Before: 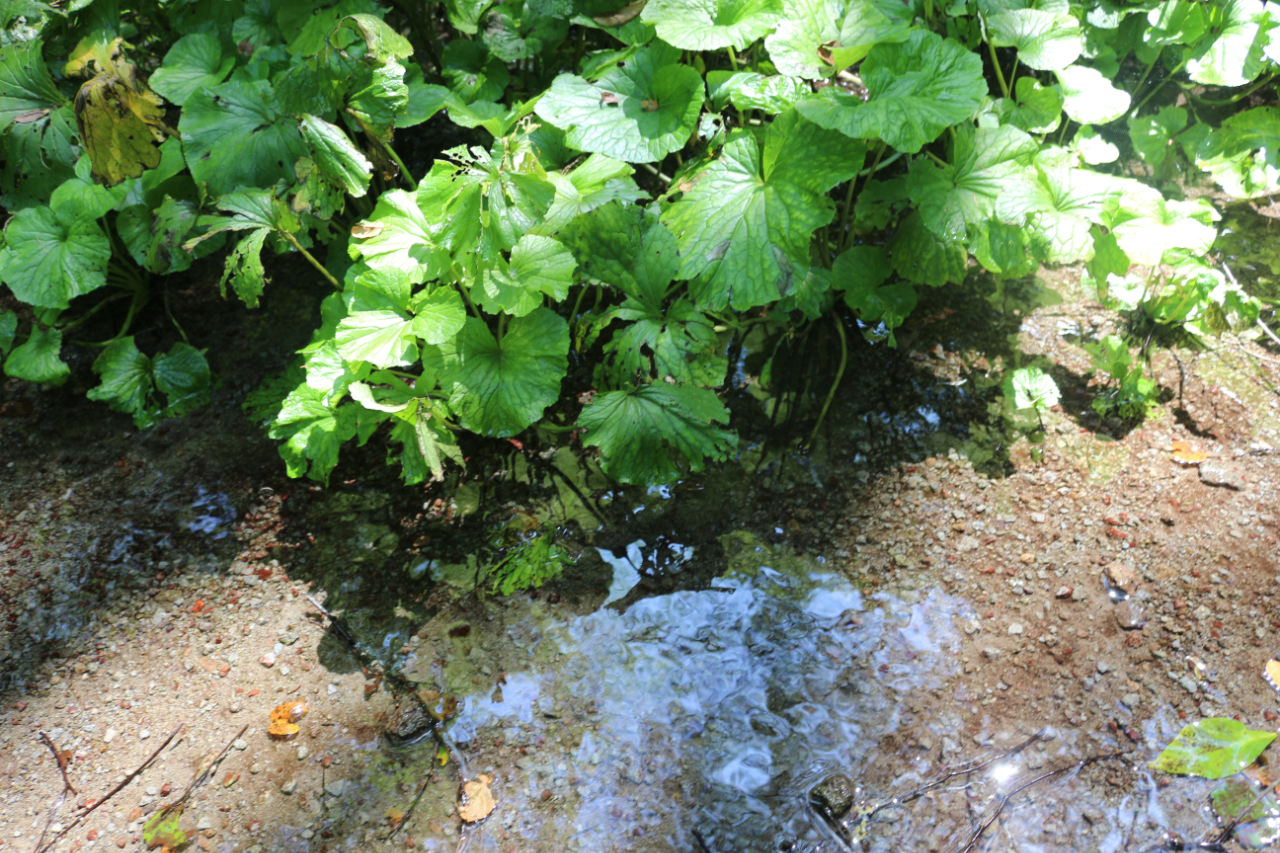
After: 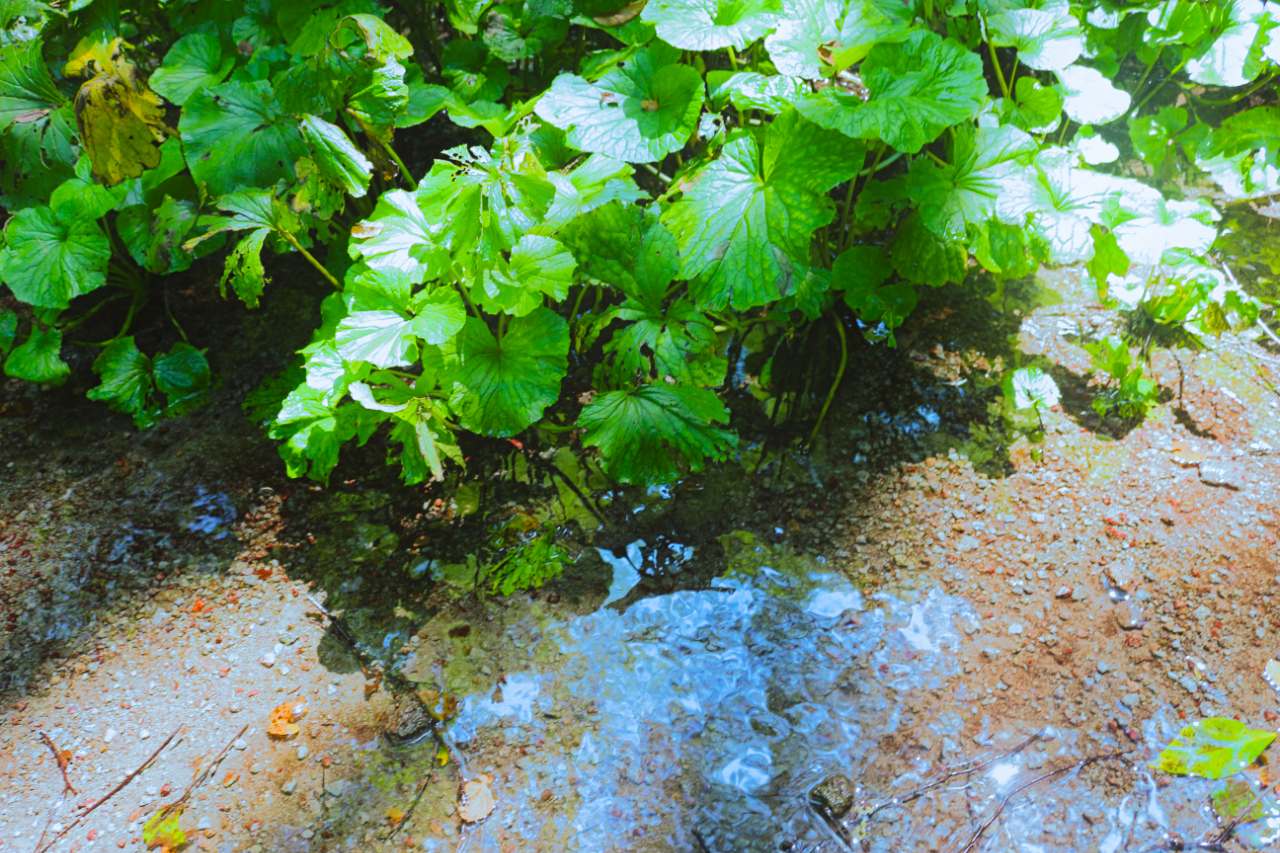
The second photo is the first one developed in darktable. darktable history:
tone curve: curves: ch0 [(0, 0) (0.641, 0.691) (1, 1)]
split-toning: shadows › hue 351.18°, shadows › saturation 0.86, highlights › hue 218.82°, highlights › saturation 0.73, balance -19.167
contrast equalizer: y [[0.439, 0.44, 0.442, 0.457, 0.493, 0.498], [0.5 ×6], [0.5 ×6], [0 ×6], [0 ×6]], mix 0.76
color balance rgb: perceptual saturation grading › global saturation 30%, global vibrance 20%
